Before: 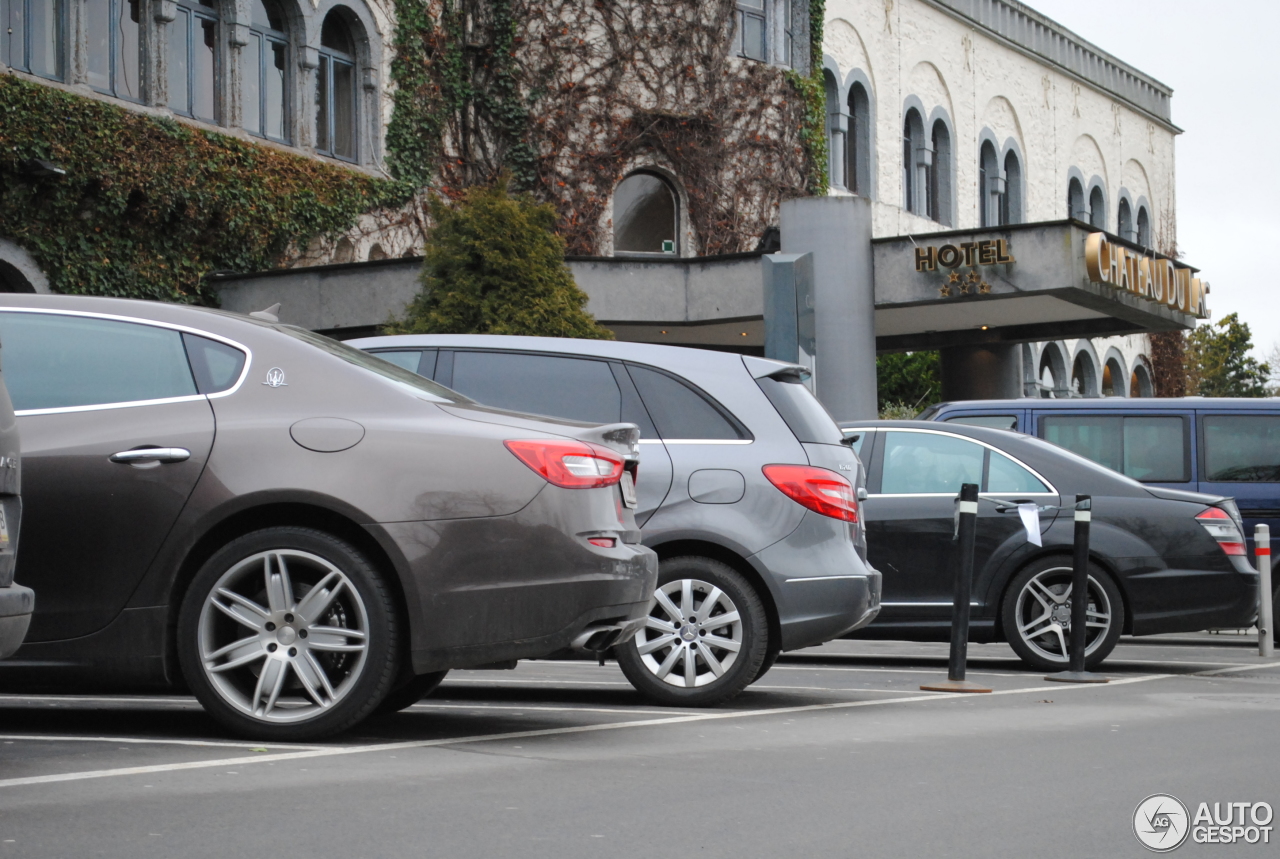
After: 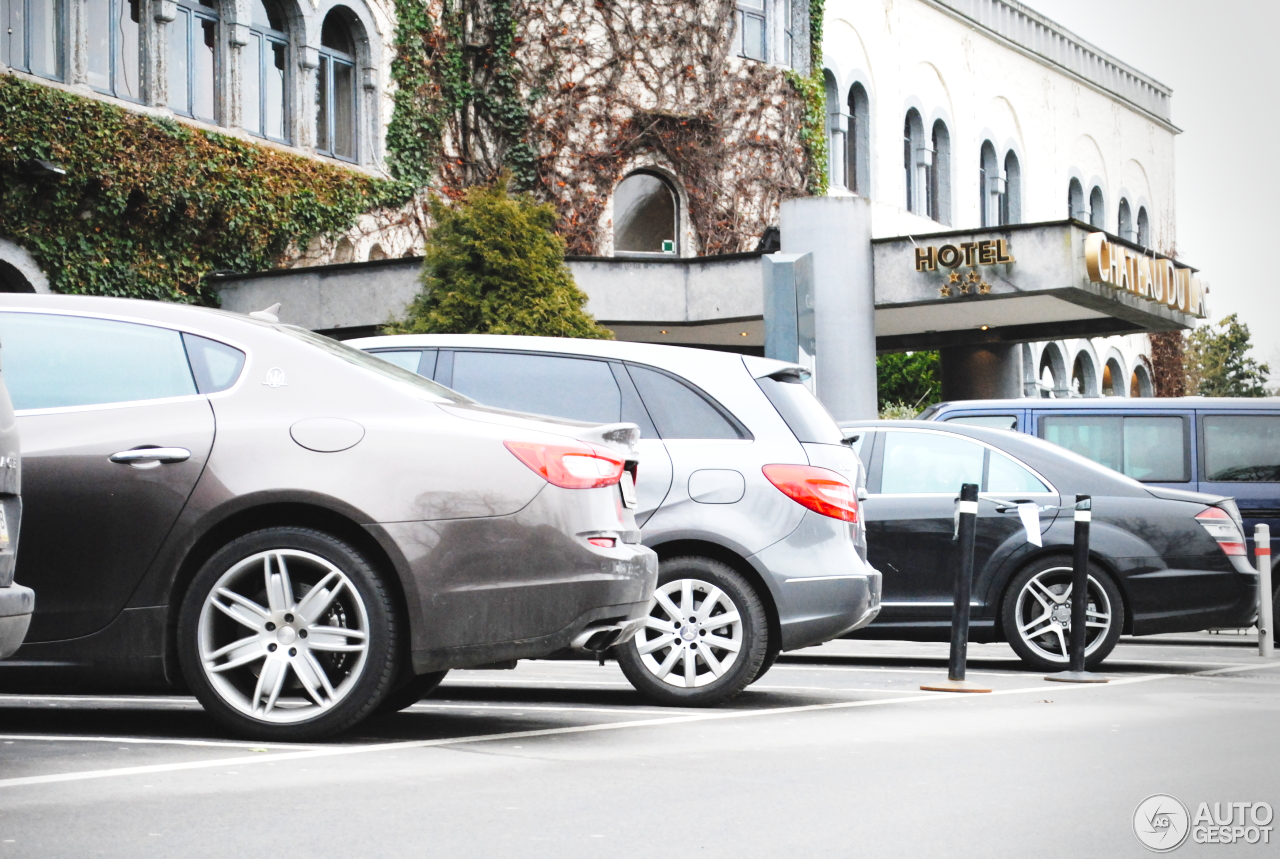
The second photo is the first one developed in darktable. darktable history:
contrast brightness saturation: contrast 0.033, brightness -0.031
base curve: curves: ch0 [(0, 0) (0.028, 0.03) (0.121, 0.232) (0.46, 0.748) (0.859, 0.968) (1, 1)], preserve colors none
exposure: black level correction -0.002, exposure 0.71 EV, compensate exposure bias true, compensate highlight preservation false
vignetting: brightness -0.331, center (-0.147, 0.017), dithering 16-bit output, unbound false
